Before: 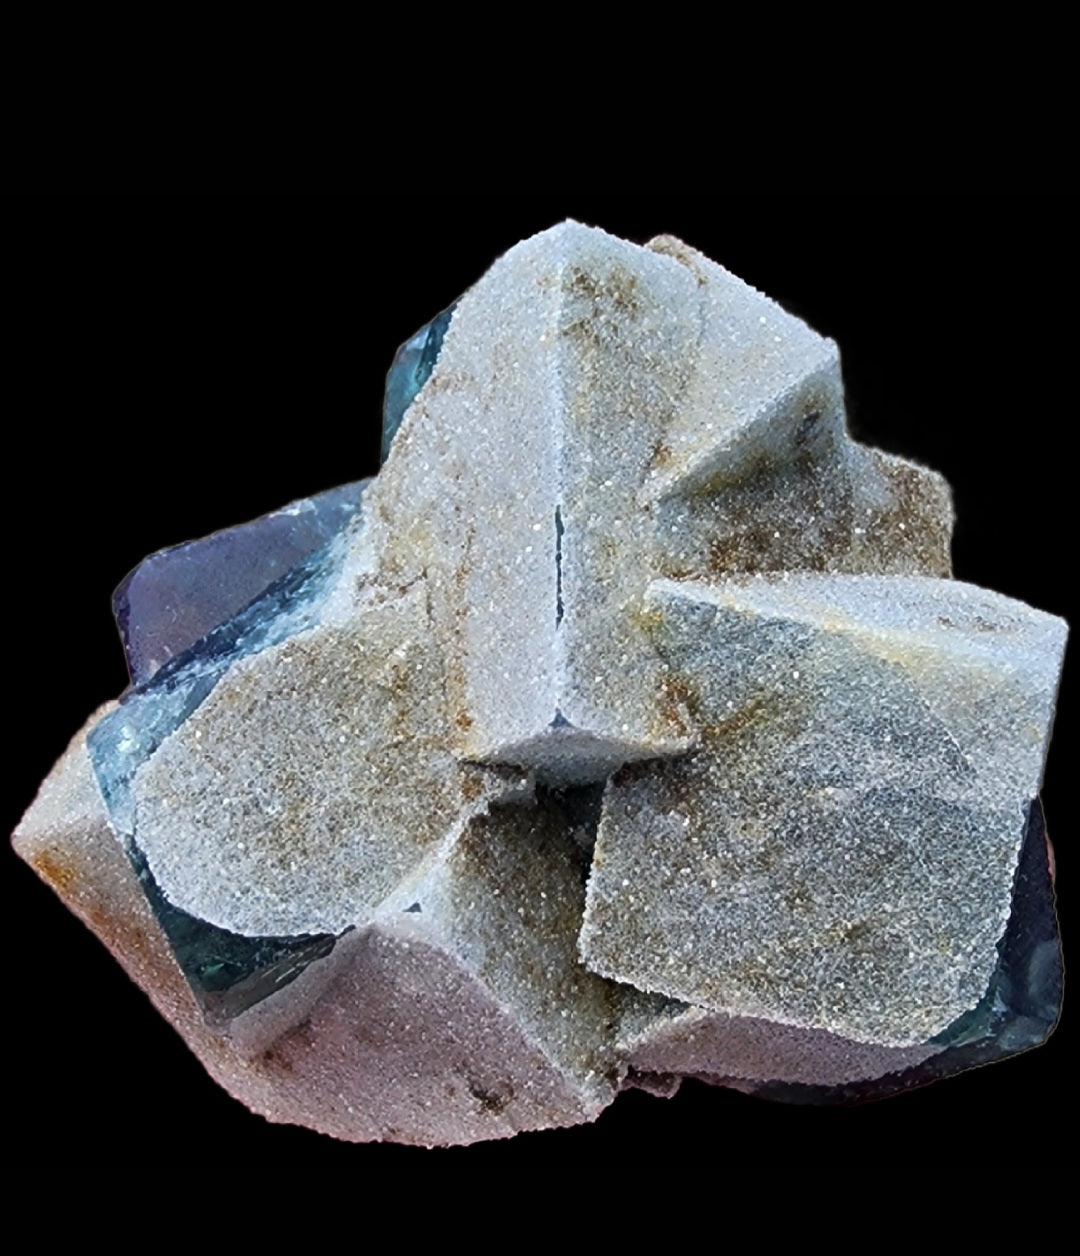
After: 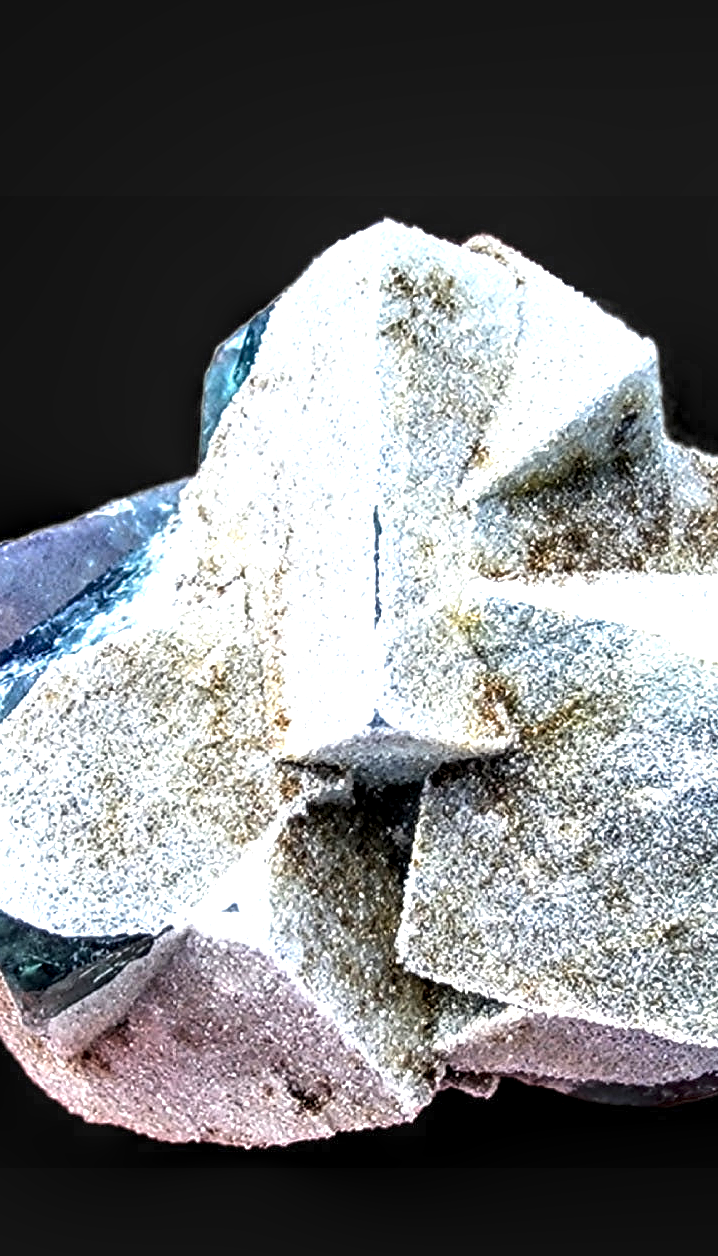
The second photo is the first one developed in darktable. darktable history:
crop: left 16.899%, right 16.556%
exposure: black level correction -0.002, exposure 1.35 EV, compensate highlight preservation false
local contrast: highlights 20%, detail 197%
